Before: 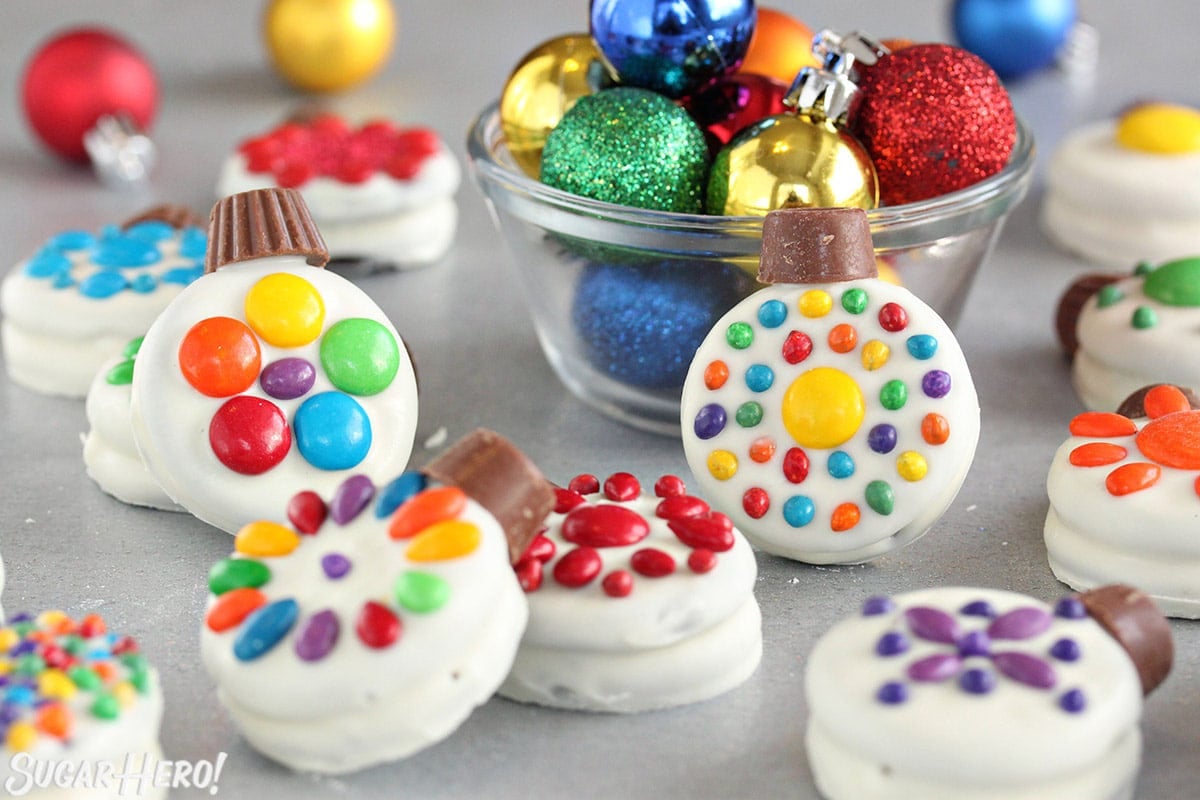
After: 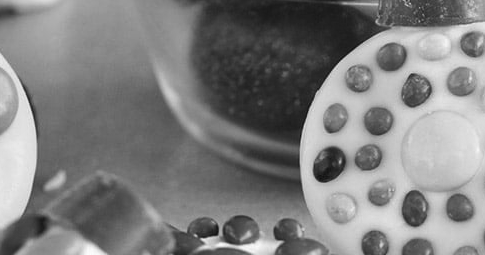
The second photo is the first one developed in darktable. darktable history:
monochrome: a 79.32, b 81.83, size 1.1
color balance rgb: linear chroma grading › global chroma 9%, perceptual saturation grading › global saturation 36%, perceptual saturation grading › shadows 35%, perceptual brilliance grading › global brilliance 15%, perceptual brilliance grading › shadows -35%, global vibrance 15%
crop: left 31.751%, top 32.172%, right 27.8%, bottom 35.83%
